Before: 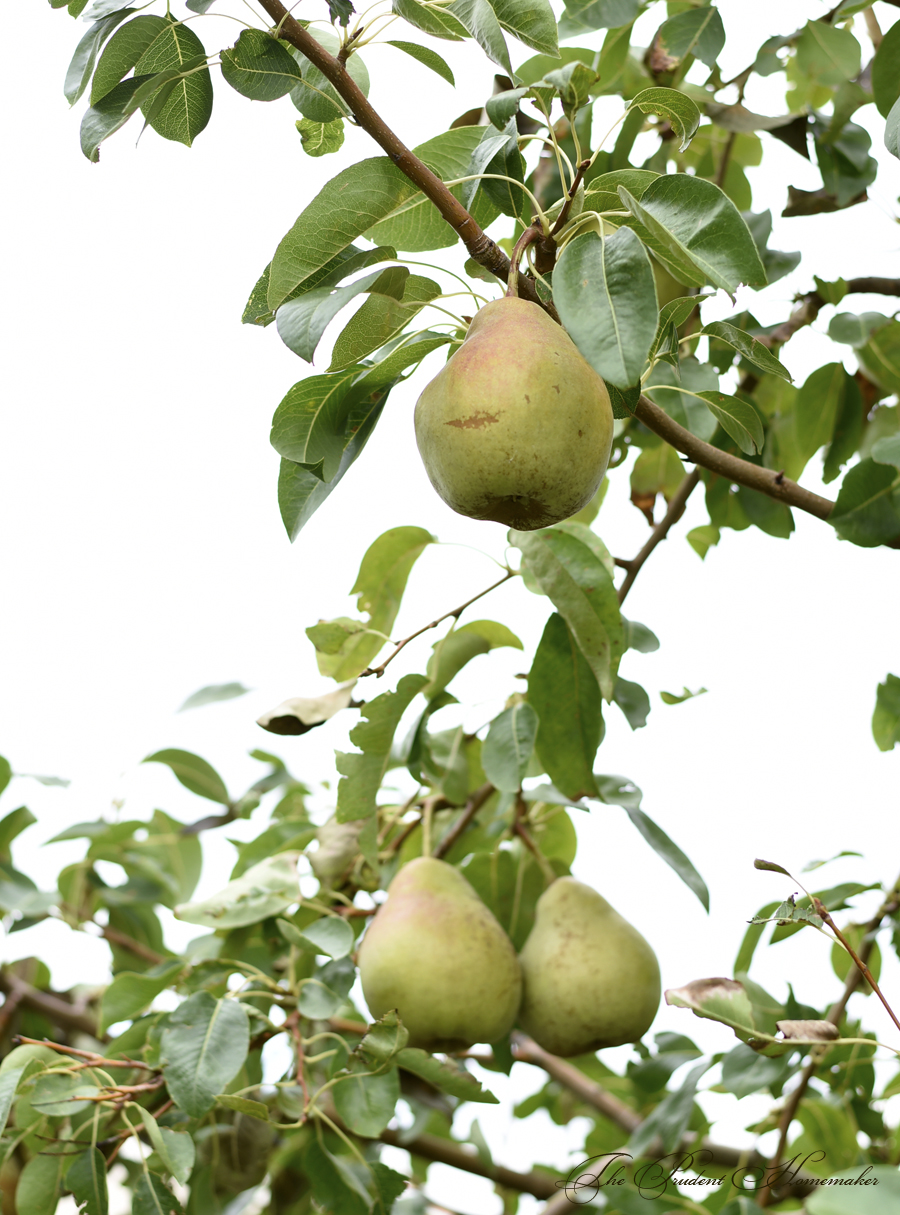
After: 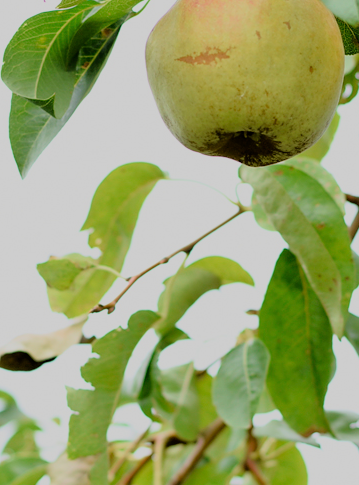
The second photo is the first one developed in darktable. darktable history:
exposure: exposure 0.15 EV, compensate highlight preservation false
crop: left 30%, top 30%, right 30%, bottom 30%
filmic rgb: black relative exposure -6.15 EV, white relative exposure 6.96 EV, hardness 2.23, color science v6 (2022)
tone equalizer: -8 EV 0.001 EV, -7 EV -0.004 EV, -6 EV 0.009 EV, -5 EV 0.032 EV, -4 EV 0.276 EV, -3 EV 0.644 EV, -2 EV 0.584 EV, -1 EV 0.187 EV, +0 EV 0.024 EV
